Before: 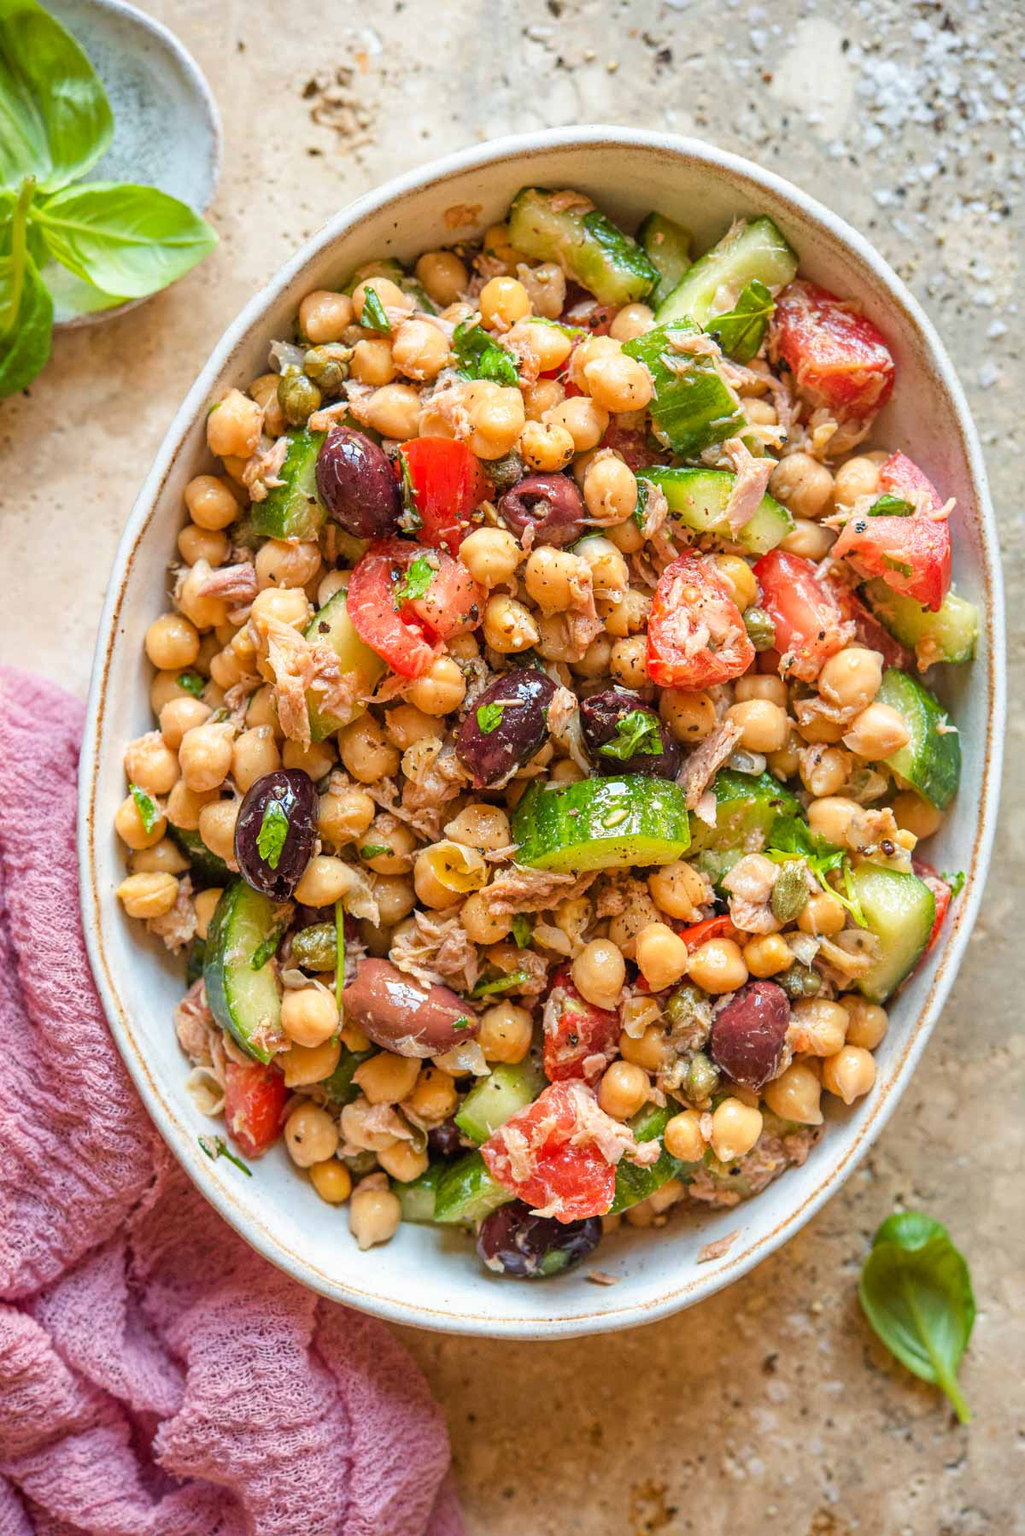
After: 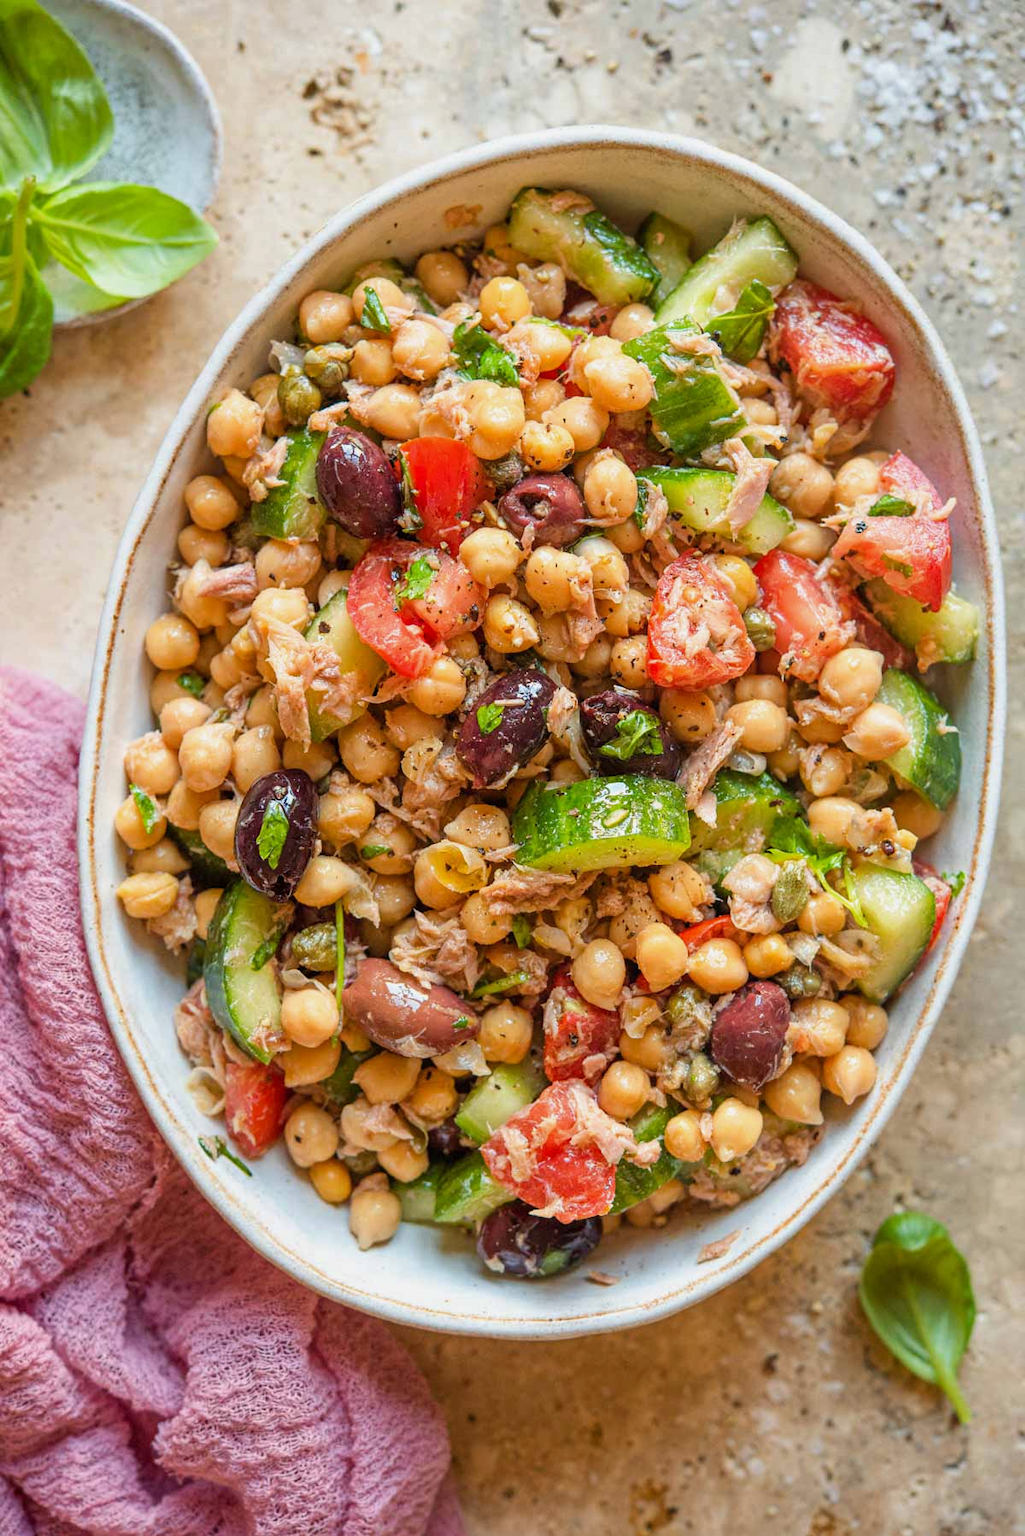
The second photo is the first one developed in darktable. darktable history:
tone curve: color space Lab, linked channels, preserve colors none
exposure: exposure -0.151 EV, compensate highlight preservation false
